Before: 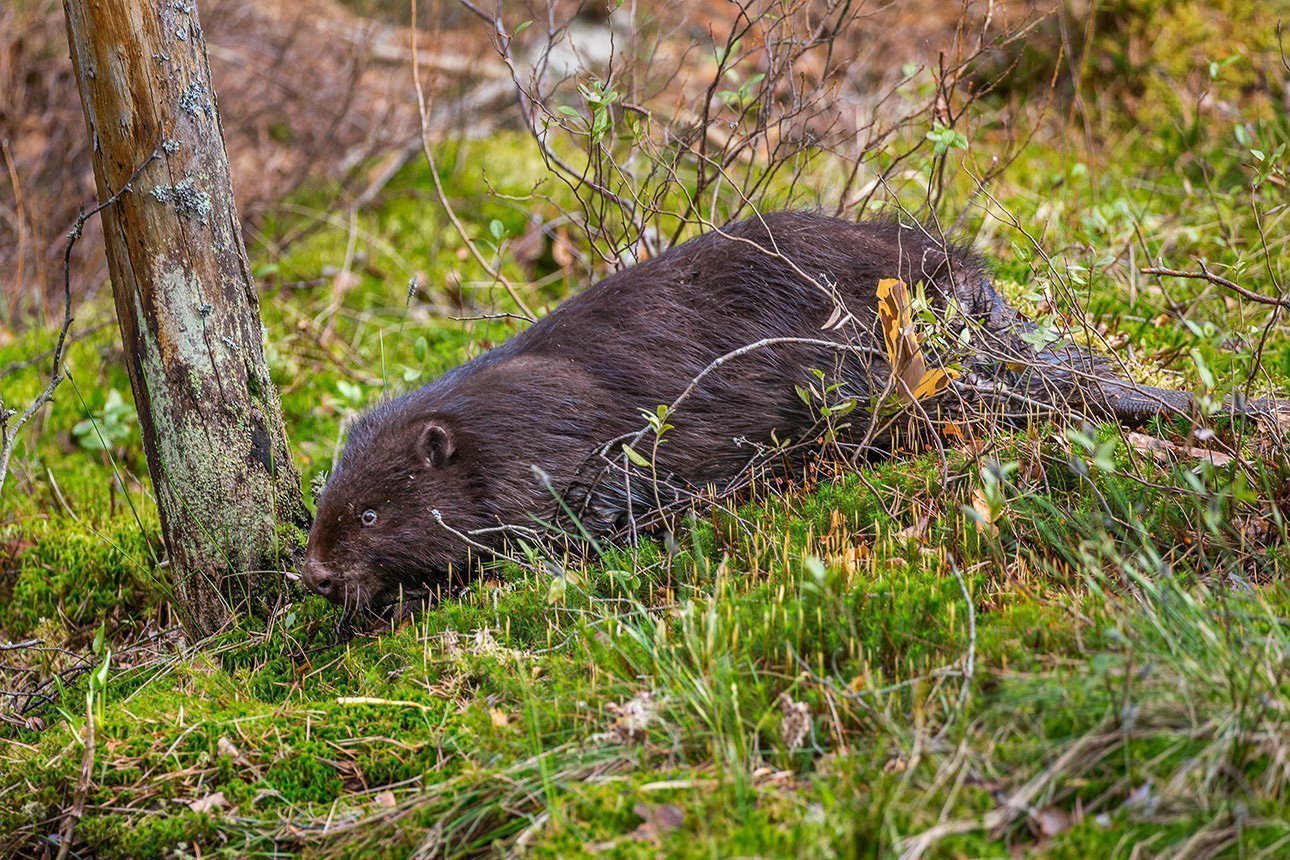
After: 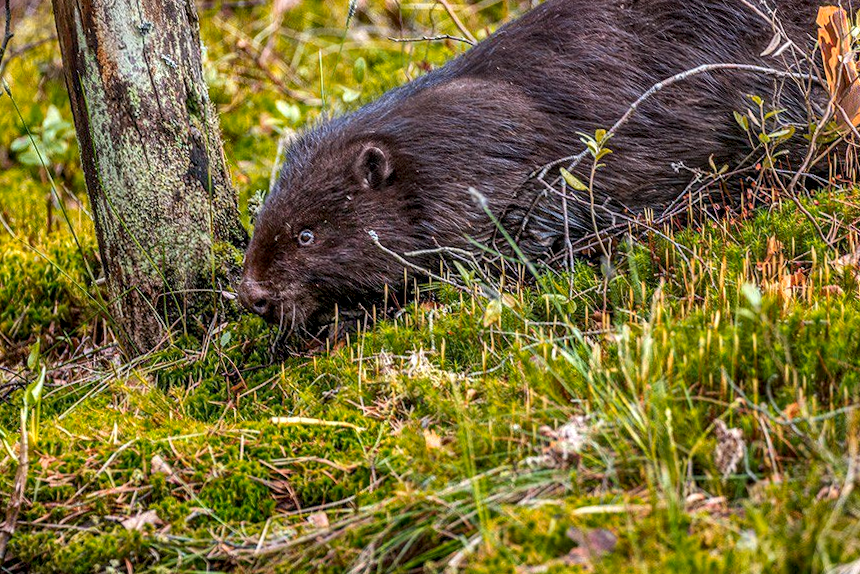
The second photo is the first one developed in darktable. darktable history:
crop and rotate: angle -0.82°, left 3.85%, top 31.828%, right 27.992%
color zones: curves: ch1 [(0.235, 0.558) (0.75, 0.5)]; ch2 [(0.25, 0.462) (0.749, 0.457)], mix 40.67%
local contrast: highlights 61%, detail 143%, midtone range 0.428
